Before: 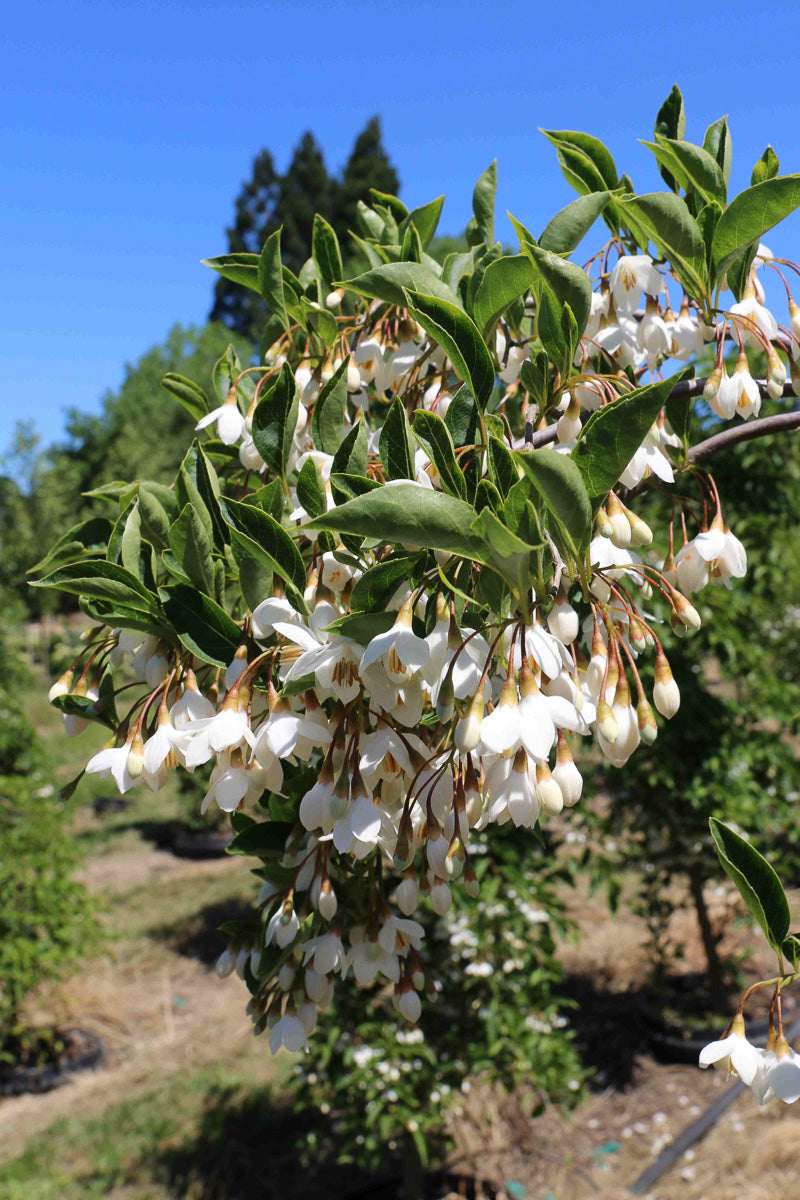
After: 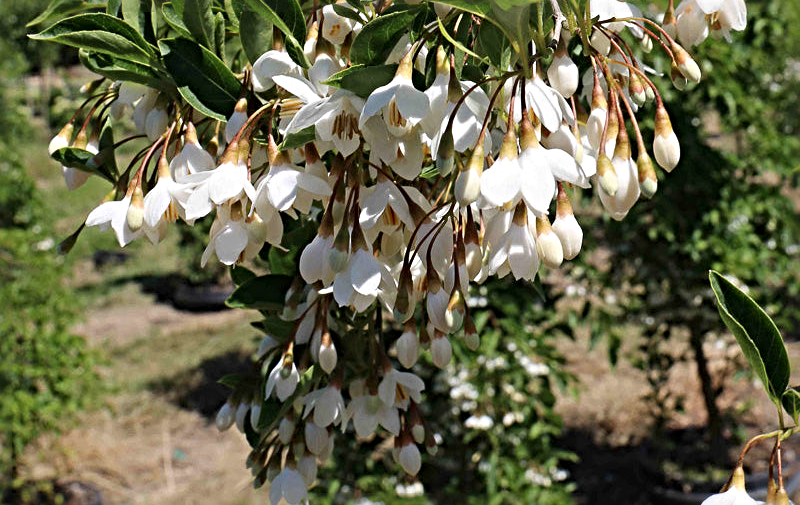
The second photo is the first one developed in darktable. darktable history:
crop: top 45.647%, bottom 12.225%
sharpen: radius 4.863
